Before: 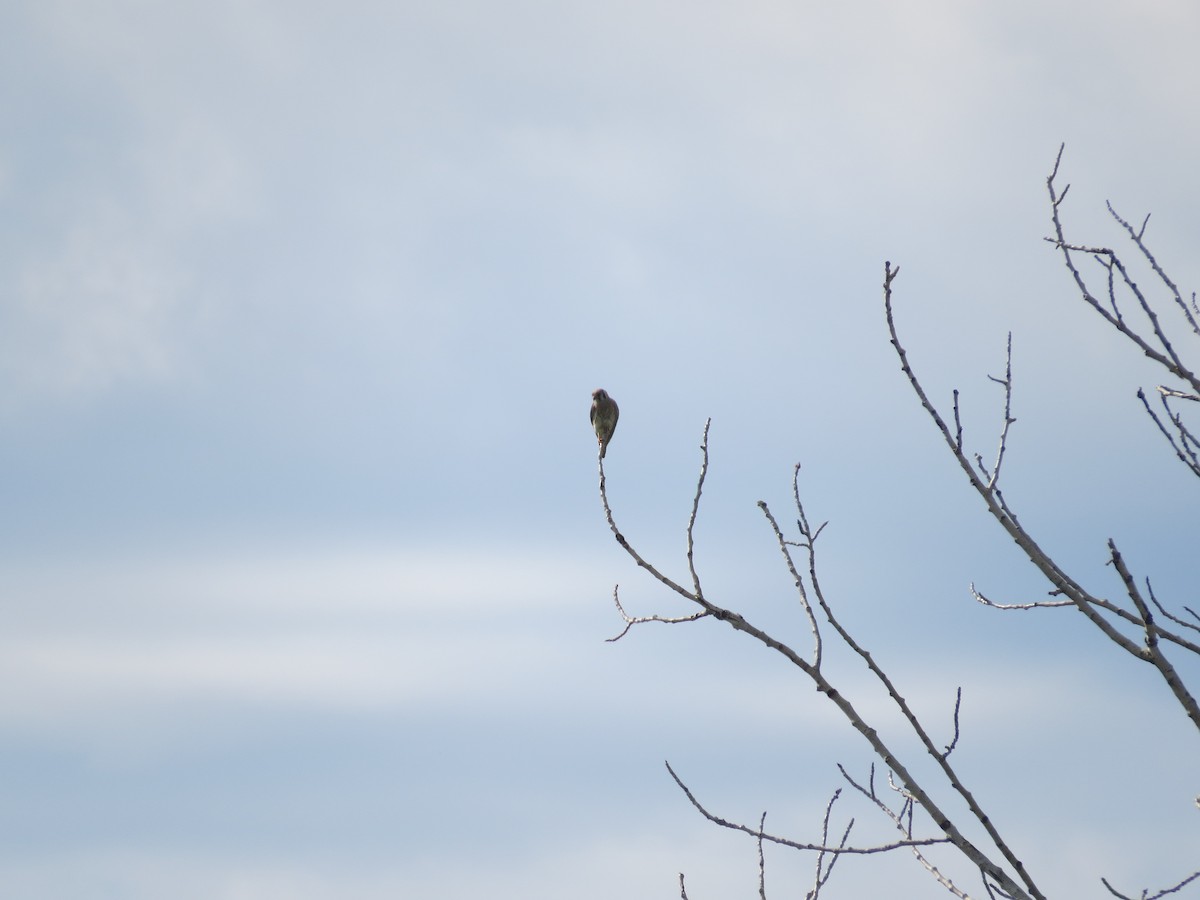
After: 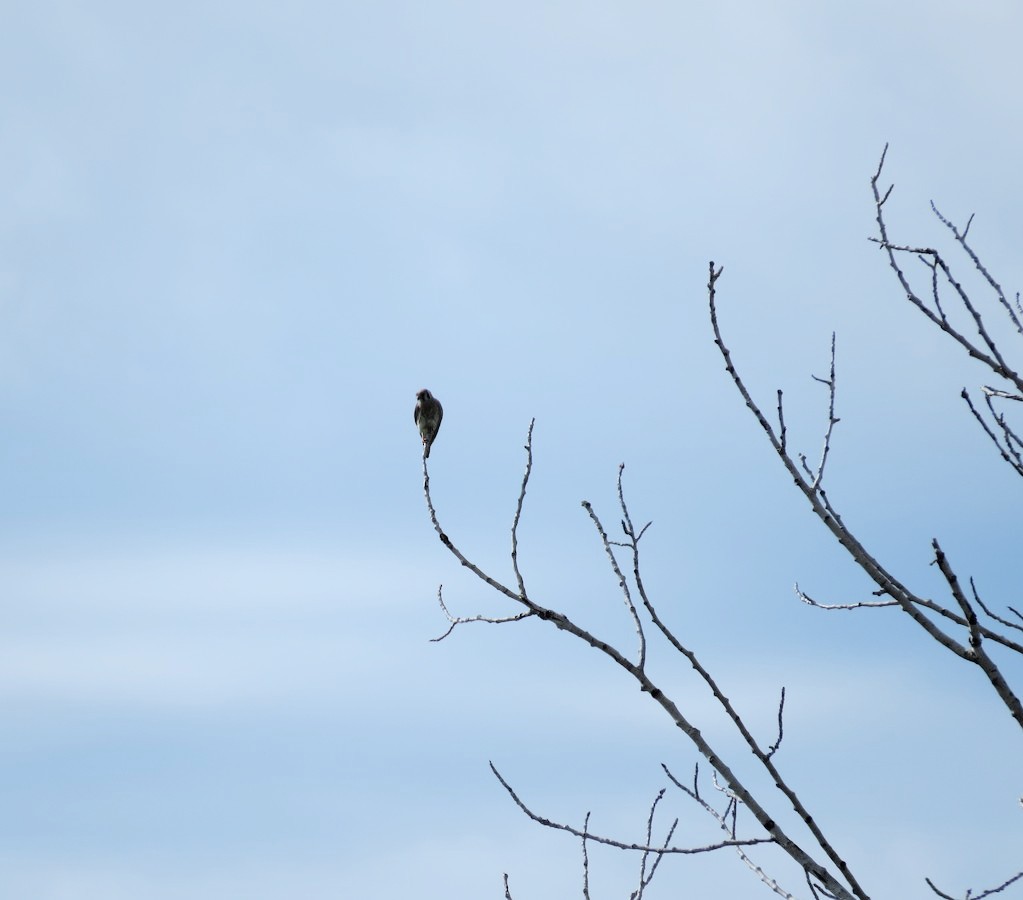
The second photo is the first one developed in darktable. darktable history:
filmic rgb: black relative exposure -5 EV, white relative exposure 3.52 EV, hardness 3.17, contrast 1.389, highlights saturation mix -48.89%
color correction: highlights a* -3.97, highlights b* -10.84
crop and rotate: left 14.725%
